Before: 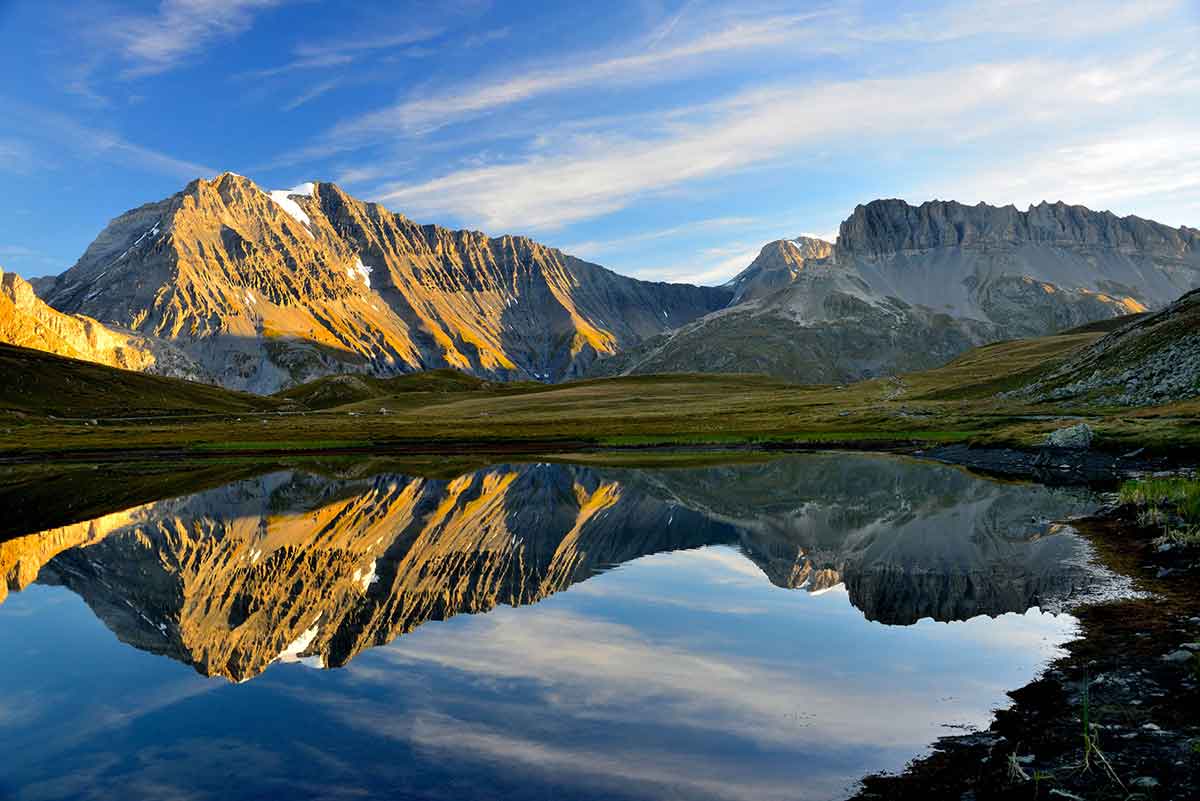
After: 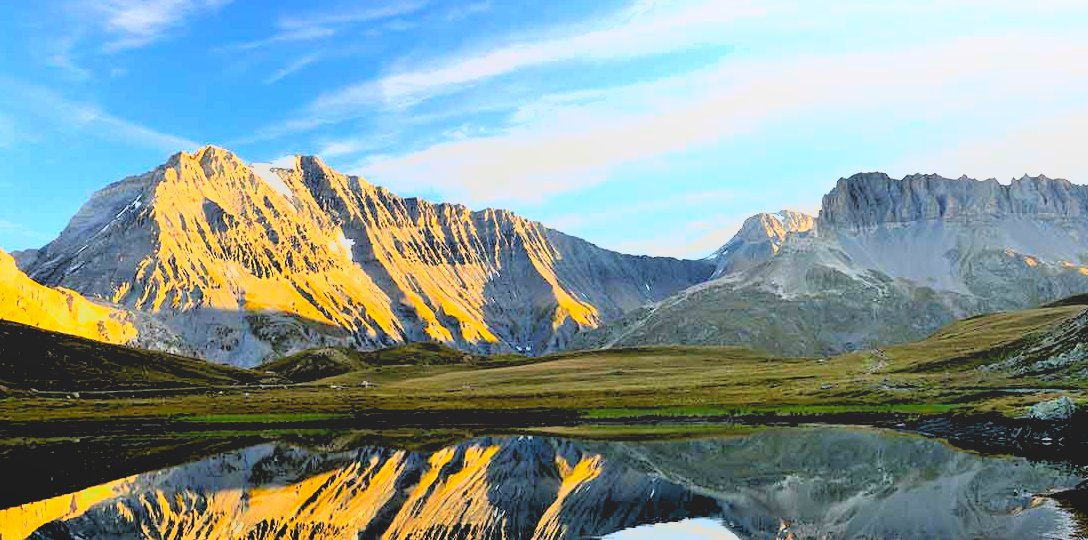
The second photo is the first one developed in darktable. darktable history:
local contrast: detail 69%
shadows and highlights: shadows 29.61, highlights -30.47, low approximation 0.01, soften with gaussian
exposure: black level correction 0.001, exposure 1.129 EV, compensate exposure bias true, compensate highlight preservation false
crop: left 1.509%, top 3.452%, right 7.696%, bottom 28.452%
rgb levels: levels [[0.029, 0.461, 0.922], [0, 0.5, 1], [0, 0.5, 1]]
